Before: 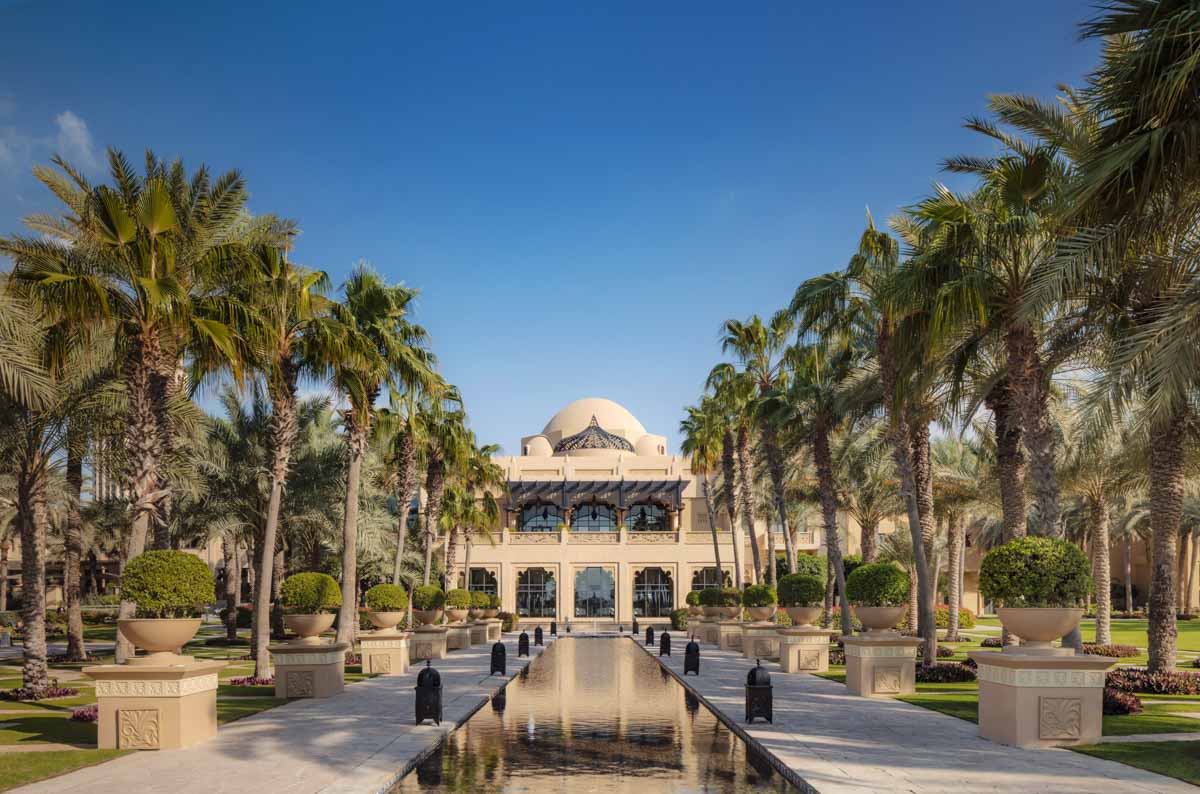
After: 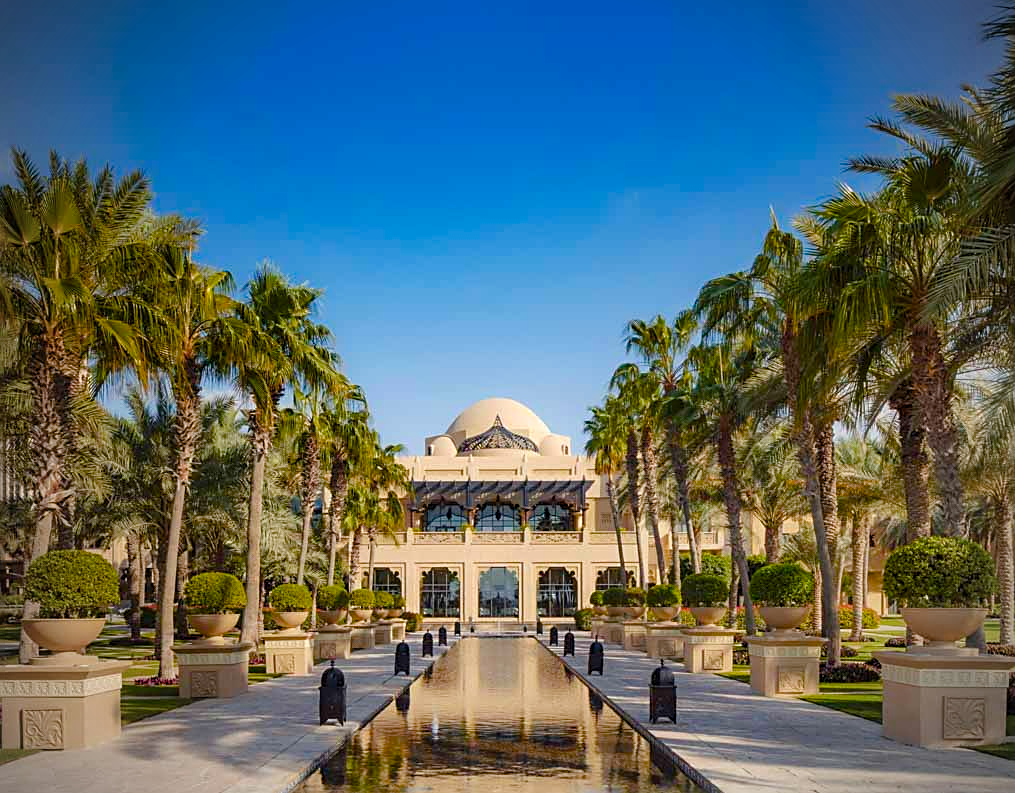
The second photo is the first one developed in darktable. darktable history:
crop: left 8.017%, right 7.384%
color balance rgb: shadows lift › hue 87.92°, linear chroma grading › global chroma 14.75%, perceptual saturation grading › global saturation 20%, perceptual saturation grading › highlights -25.435%, perceptual saturation grading › shadows 49.786%
sharpen: on, module defaults
vignetting: unbound false
